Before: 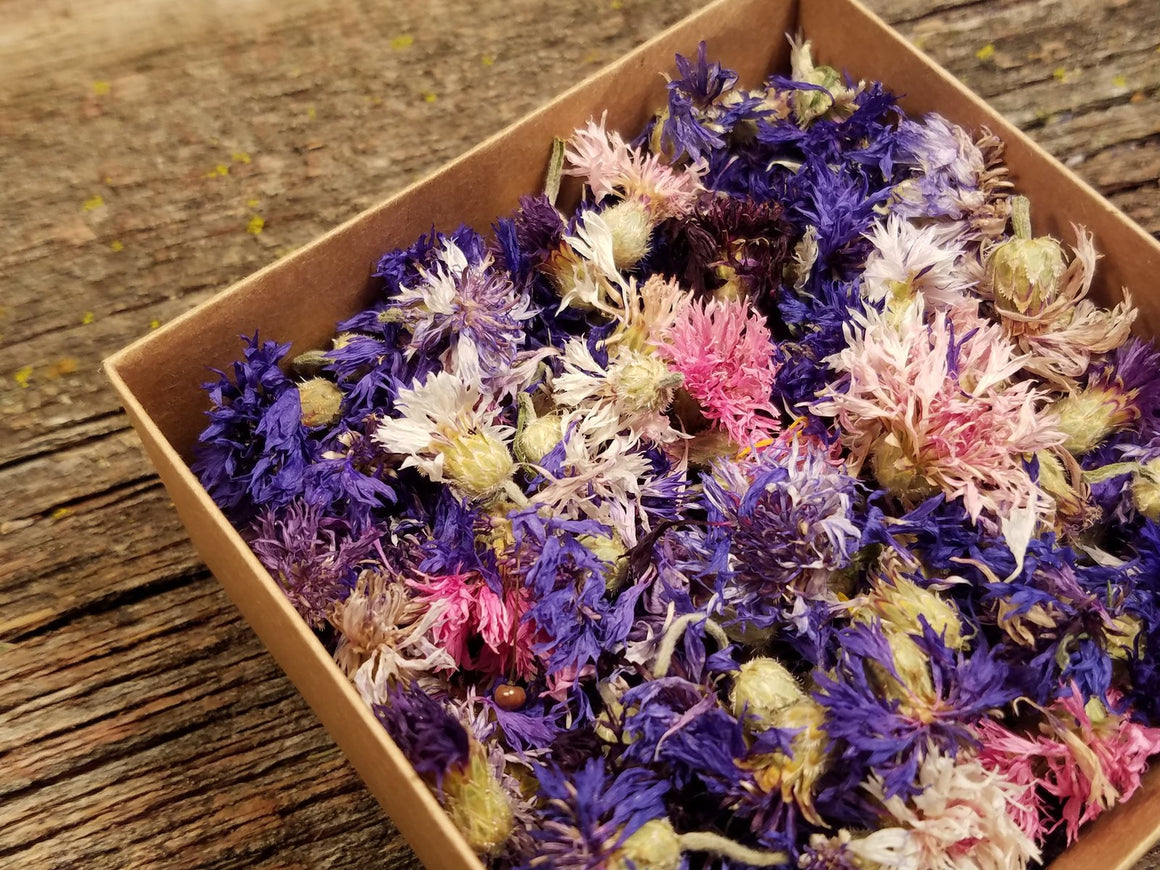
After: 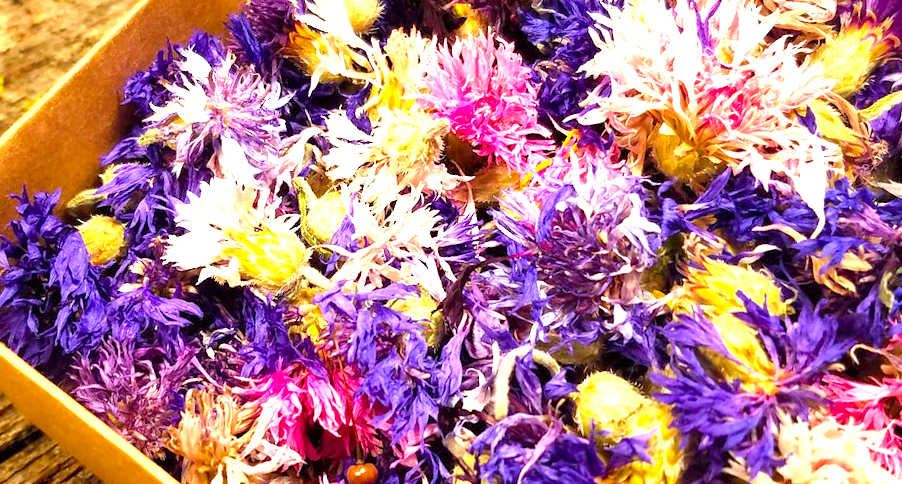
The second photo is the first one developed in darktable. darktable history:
crop: left 16.315%, top 14.246%
rotate and perspective: rotation -14.8°, crop left 0.1, crop right 0.903, crop top 0.25, crop bottom 0.748
color balance rgb: perceptual saturation grading › global saturation 36%, perceptual brilliance grading › global brilliance 10%, global vibrance 20%
exposure: exposure 1.061 EV, compensate highlight preservation false
